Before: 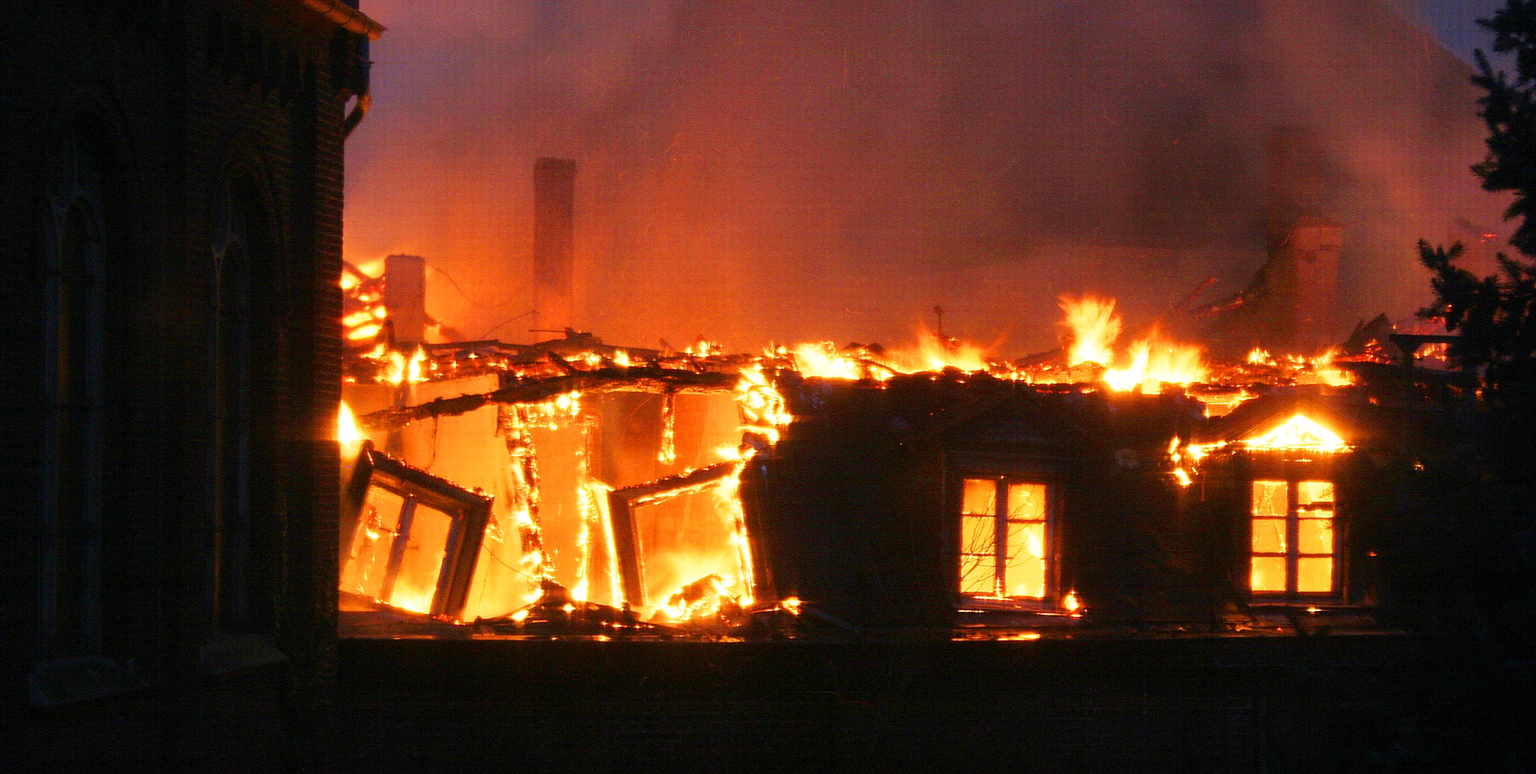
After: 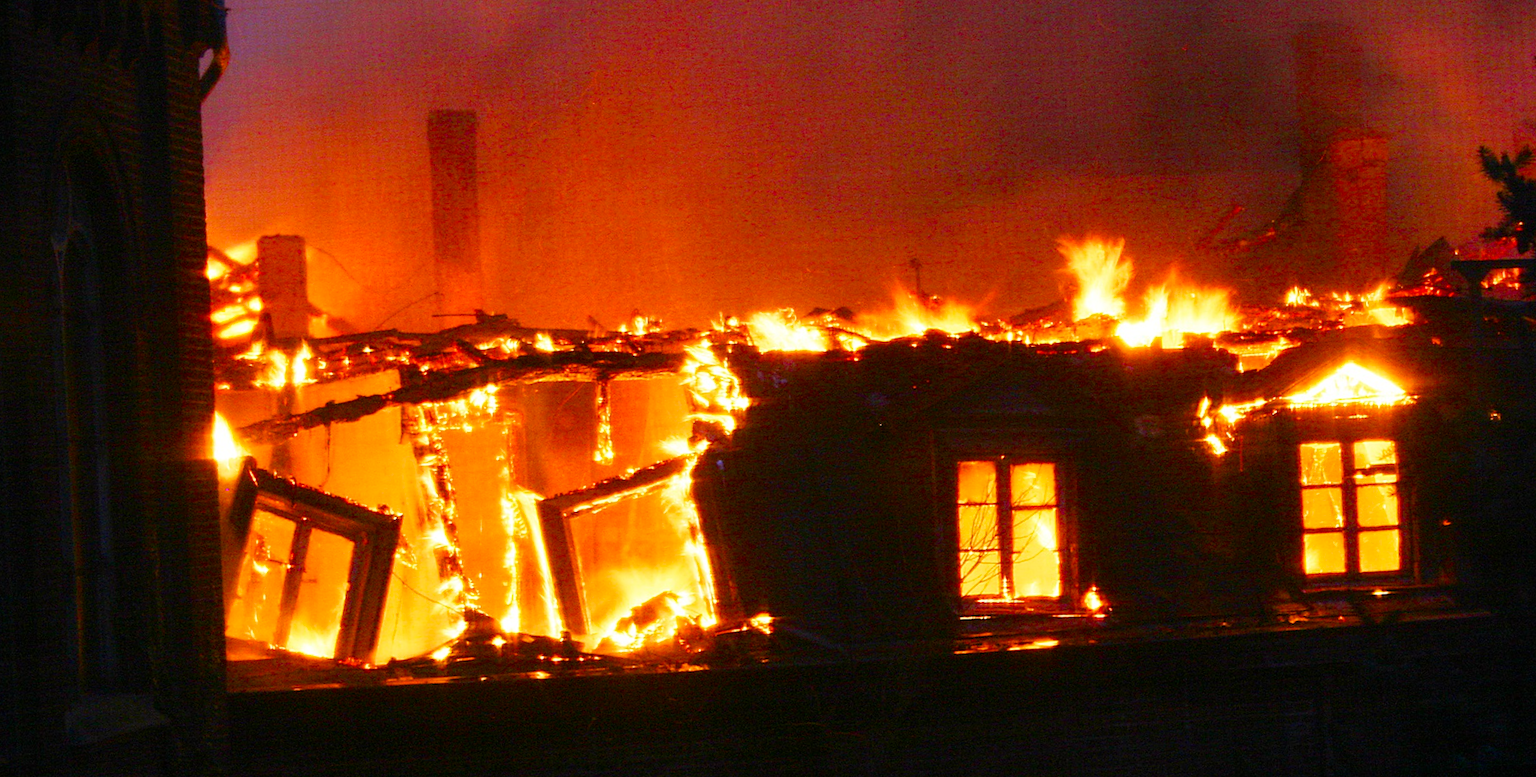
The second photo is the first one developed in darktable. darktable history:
color balance rgb: perceptual saturation grading › global saturation 27.554%, perceptual saturation grading › highlights -25.887%, perceptual saturation grading › shadows 25.987%
crop and rotate: angle 3.32°, left 6.091%, top 5.69%
contrast brightness saturation: contrast 0.038, saturation 0.07
